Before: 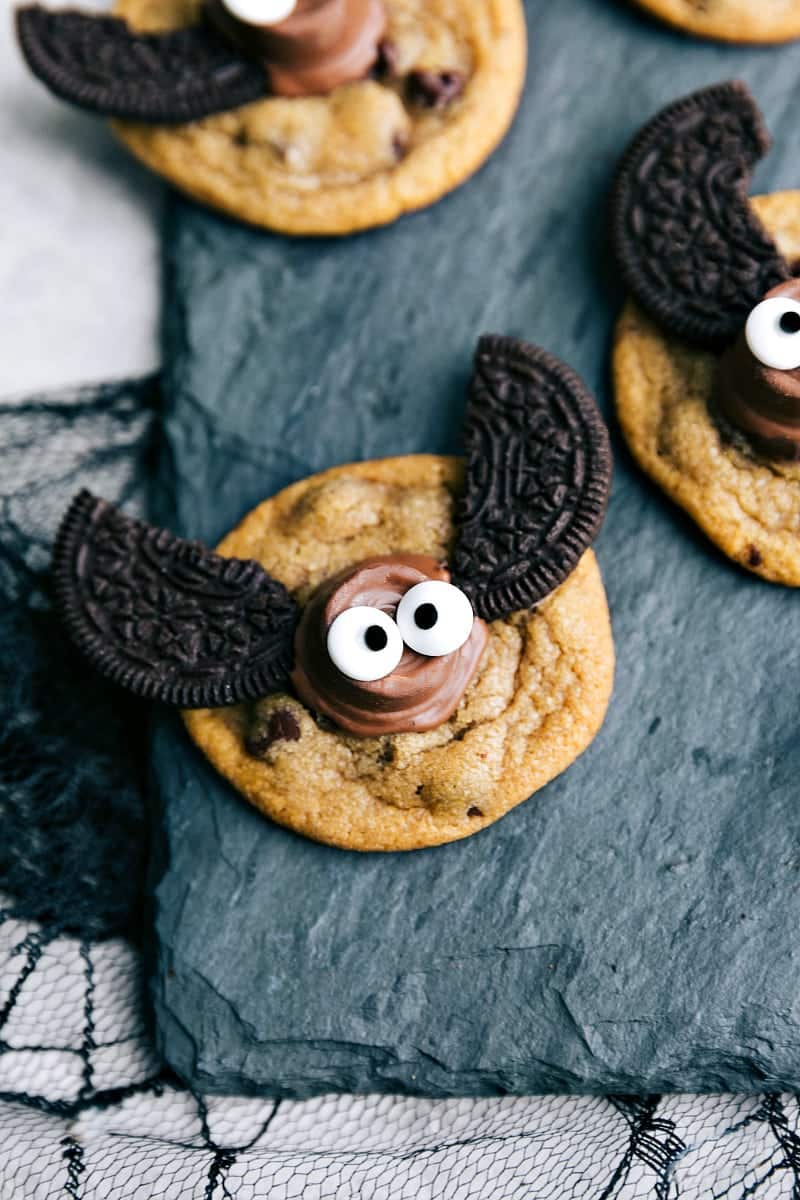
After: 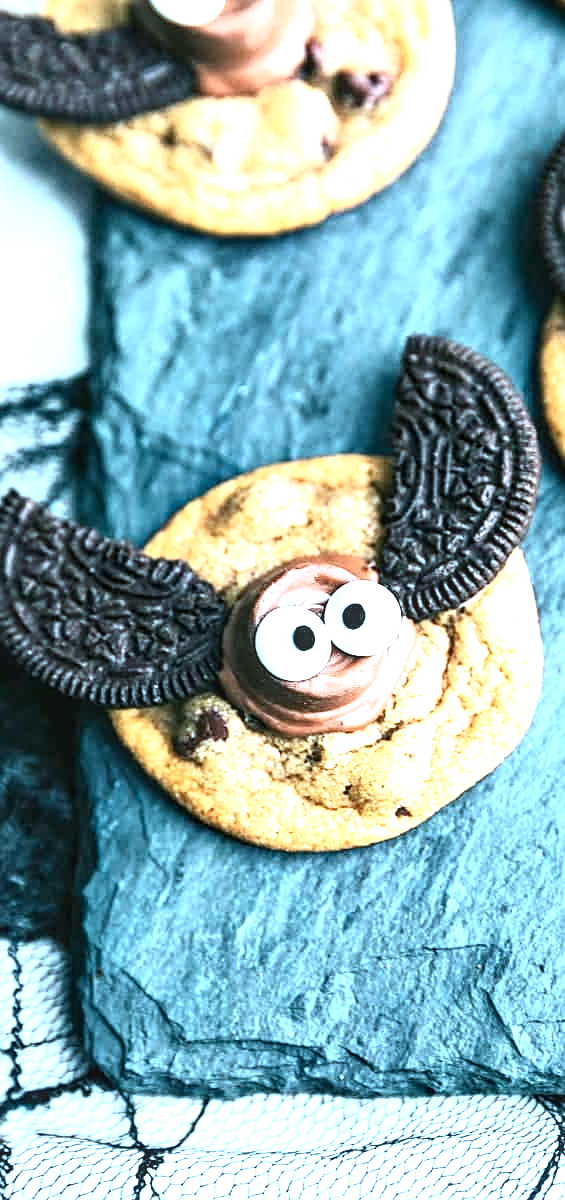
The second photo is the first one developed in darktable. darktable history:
exposure: black level correction 0, exposure 1.507 EV, compensate highlight preservation false
tone curve: curves: ch0 [(0, 0) (0.003, 0.003) (0.011, 0.012) (0.025, 0.027) (0.044, 0.048) (0.069, 0.075) (0.1, 0.108) (0.136, 0.147) (0.177, 0.192) (0.224, 0.243) (0.277, 0.3) (0.335, 0.363) (0.399, 0.433) (0.468, 0.508) (0.543, 0.589) (0.623, 0.676) (0.709, 0.769) (0.801, 0.868) (0.898, 0.949) (1, 1)], color space Lab, linked channels, preserve colors none
crop and rotate: left 9.039%, right 20.267%
local contrast: on, module defaults
sharpen: on, module defaults
color correction: highlights a* -11.46, highlights b* -15.55
contrast brightness saturation: contrast 0.107, saturation -0.168
